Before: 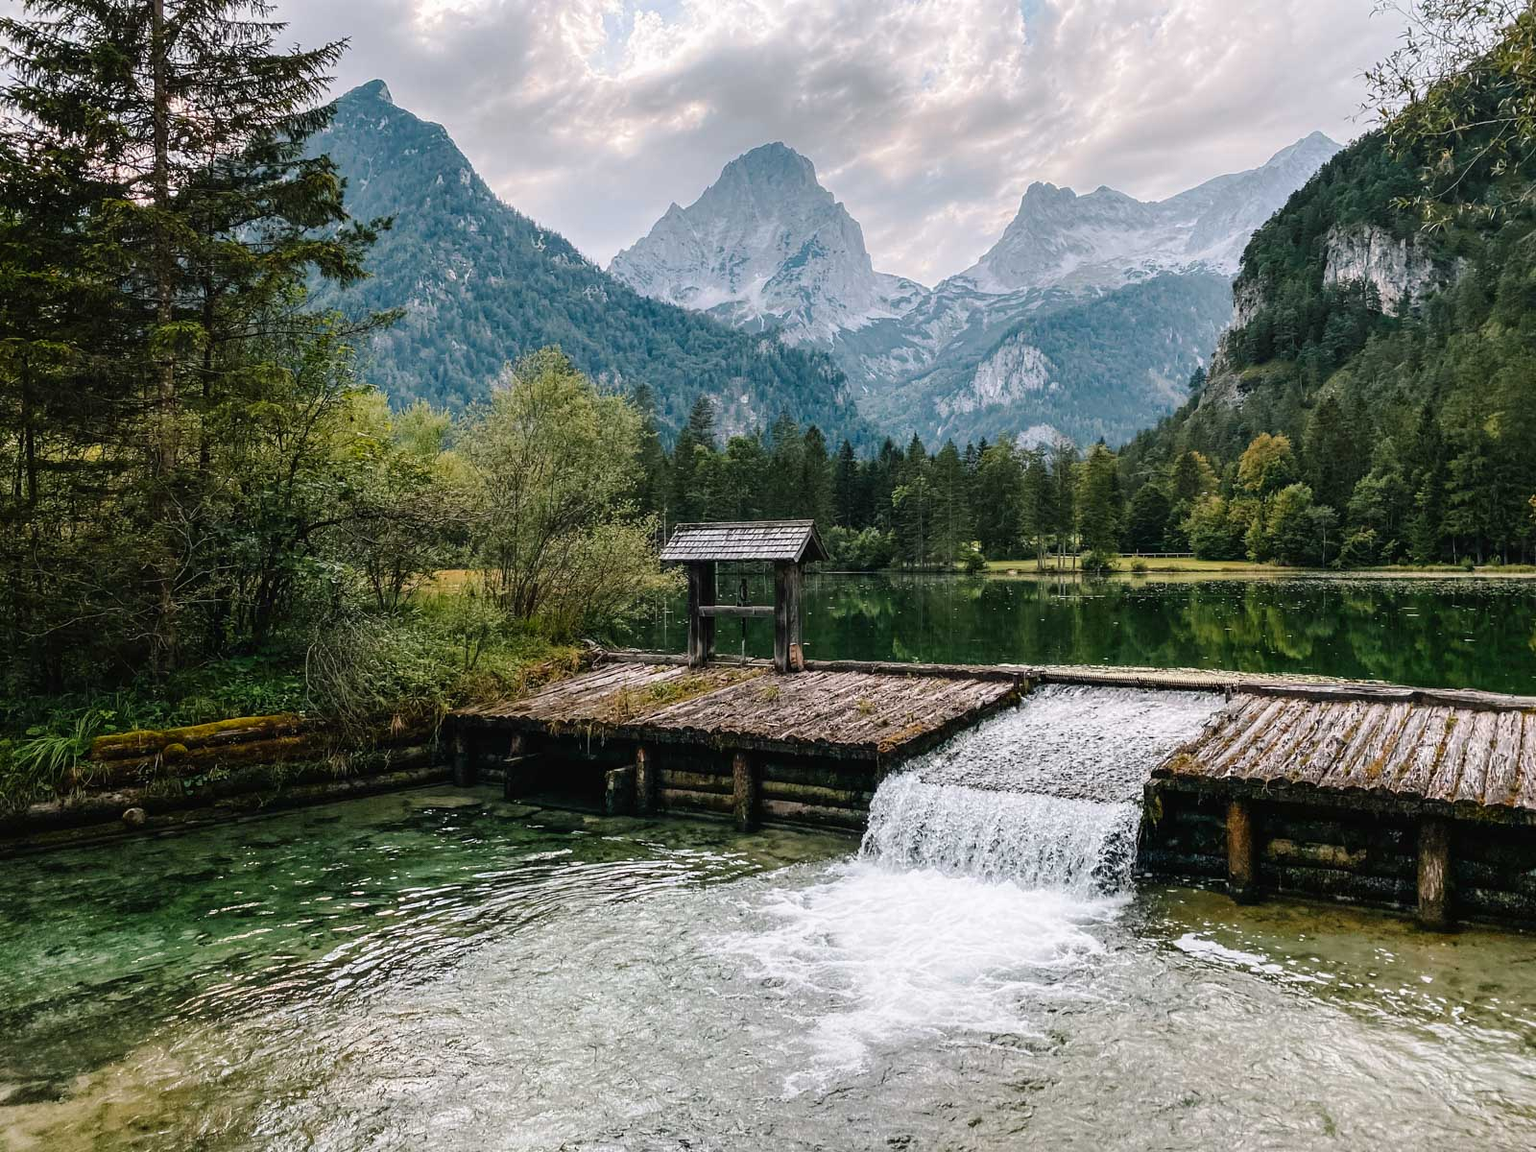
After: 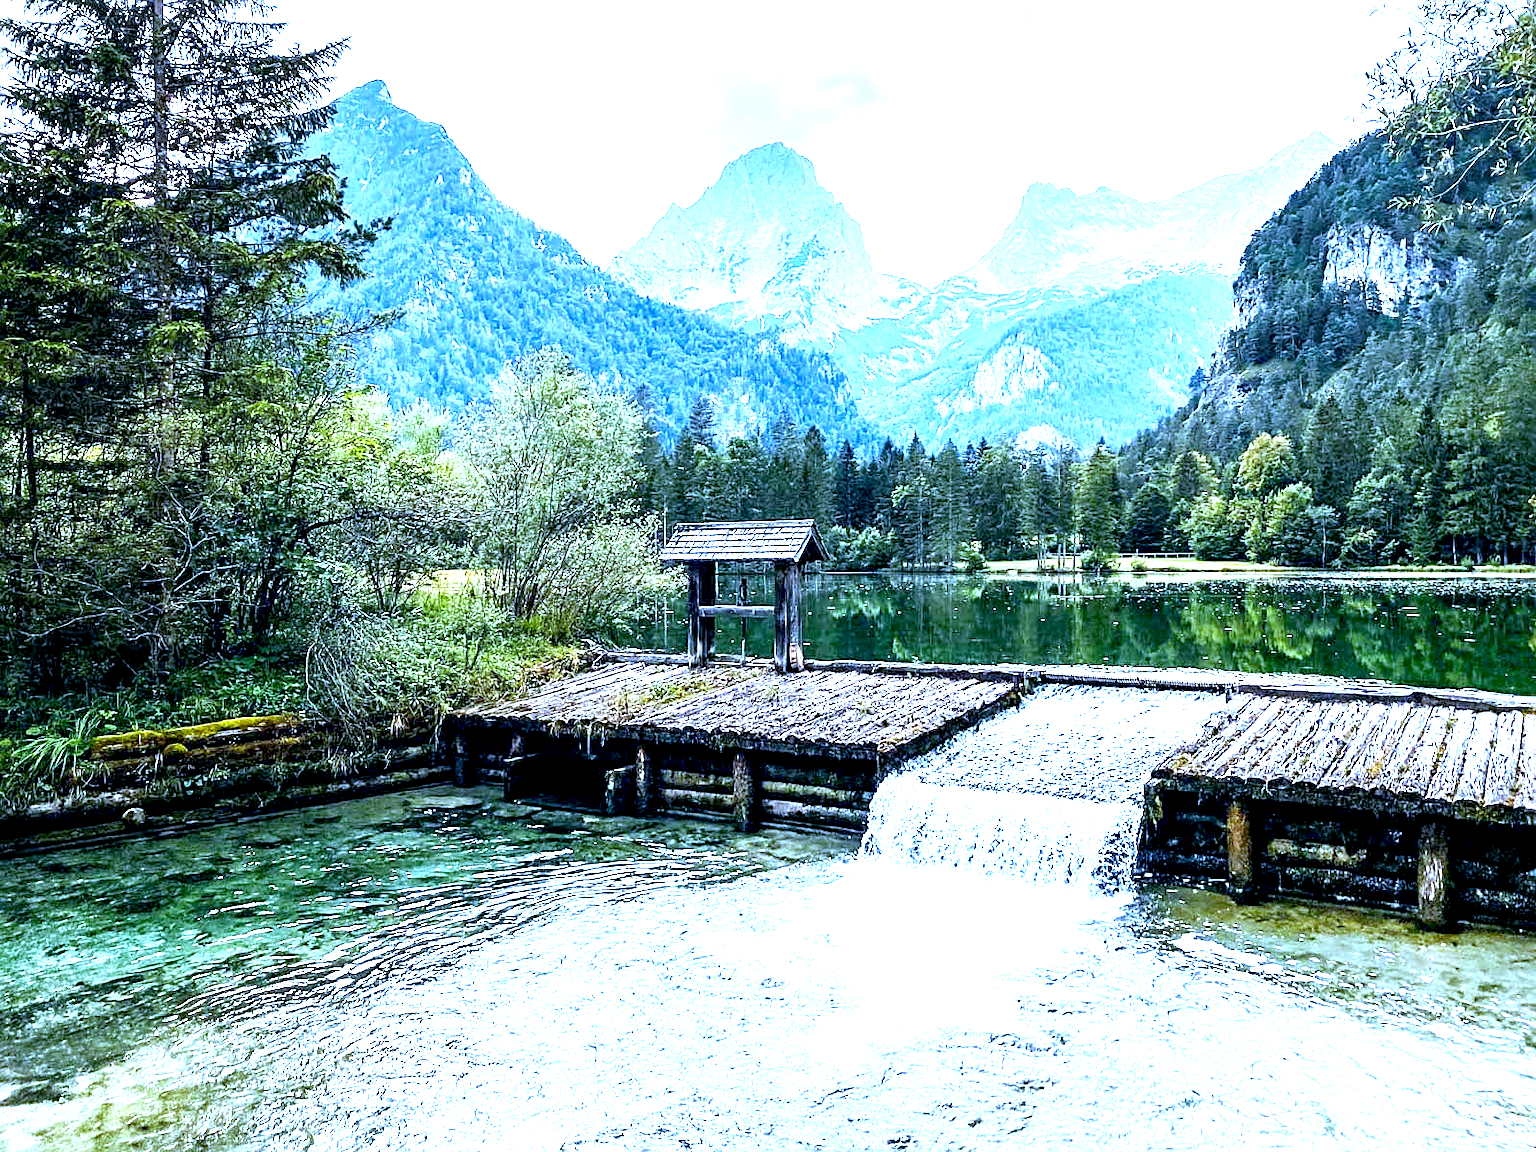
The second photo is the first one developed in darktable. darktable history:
white balance: red 0.766, blue 1.537
sharpen: on, module defaults
rotate and perspective: automatic cropping original format, crop left 0, crop top 0
exposure: black level correction 0.005, exposure 2.084 EV, compensate highlight preservation false
